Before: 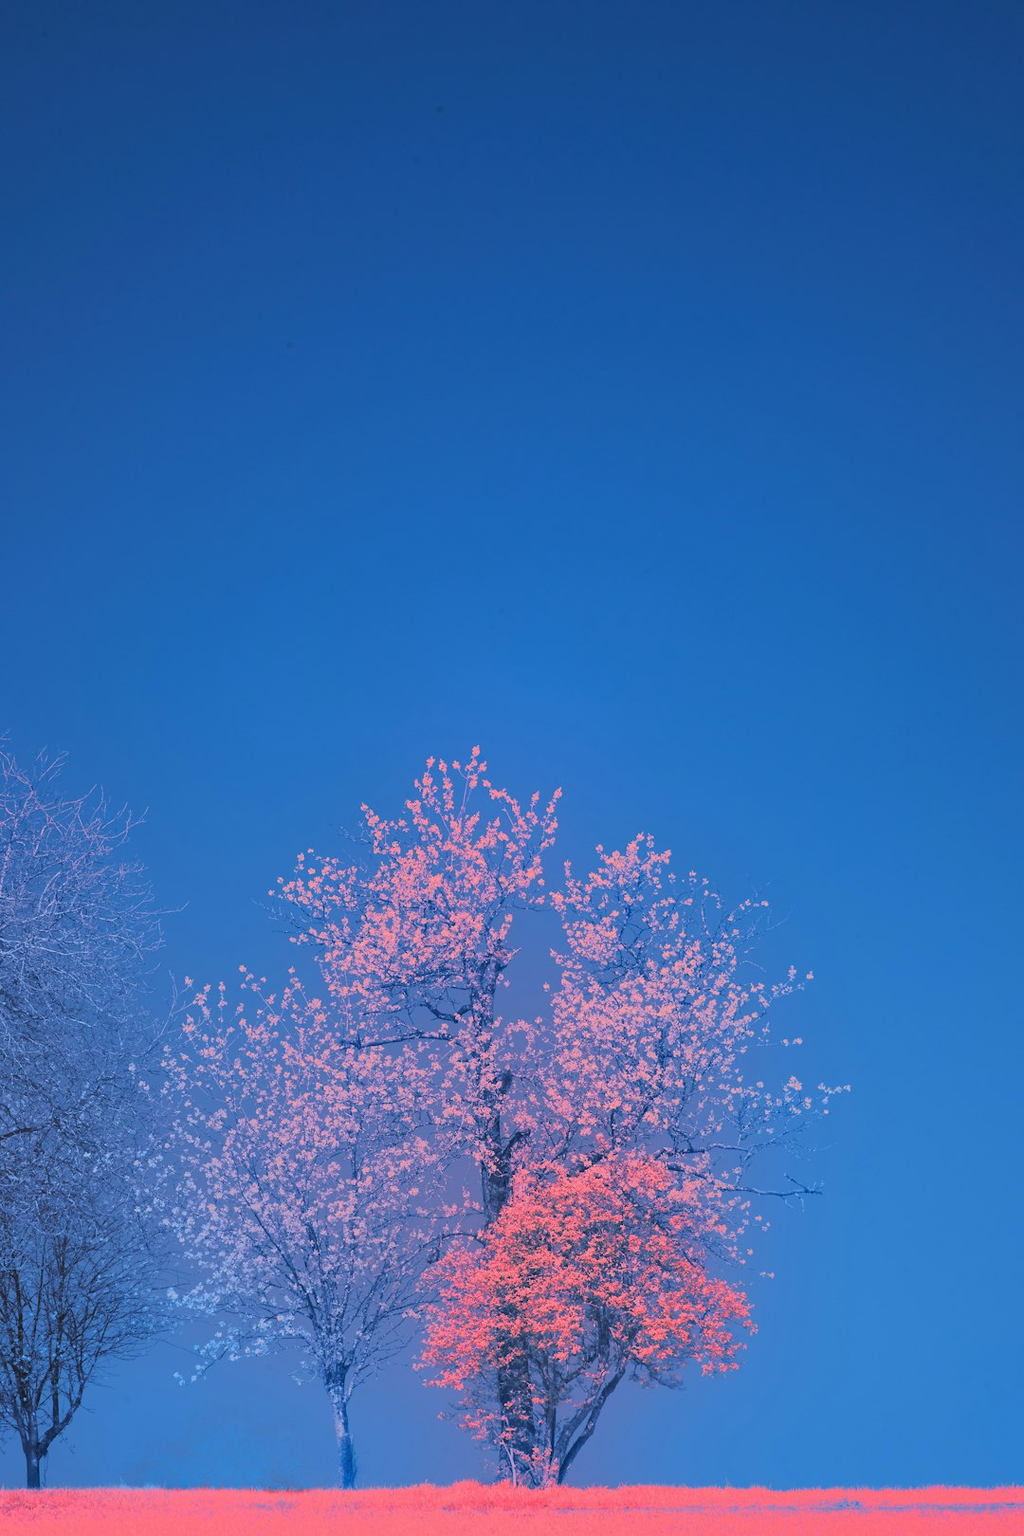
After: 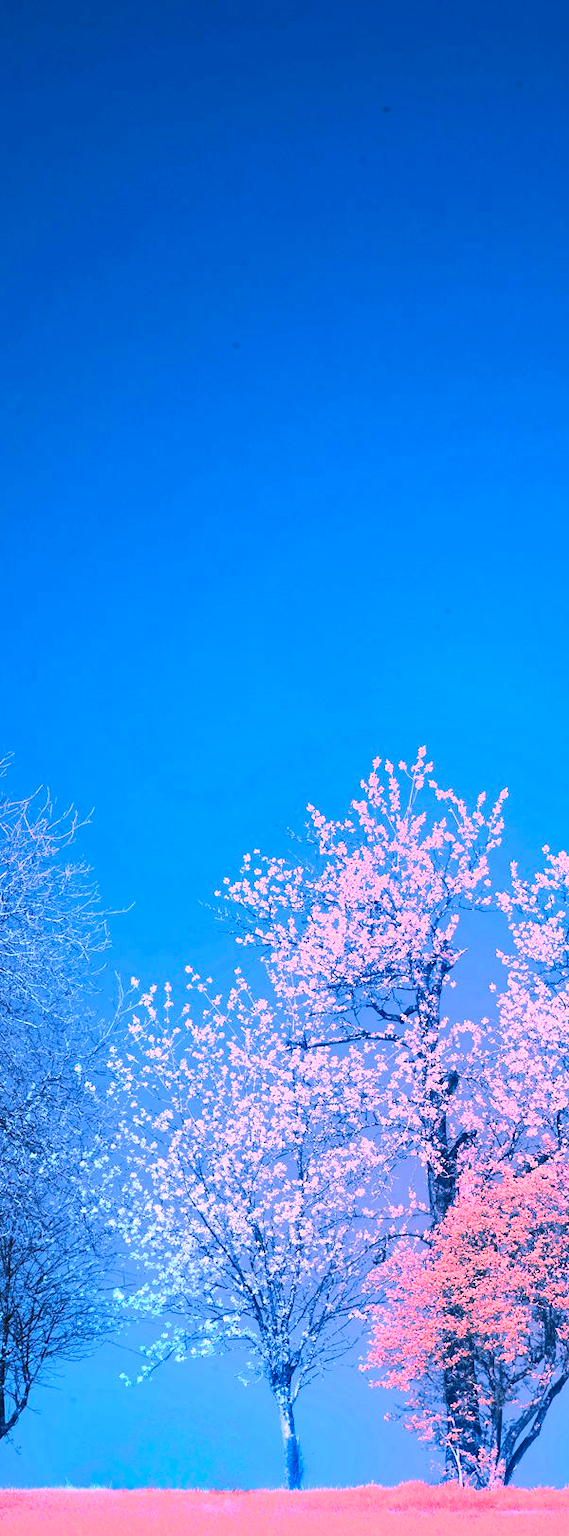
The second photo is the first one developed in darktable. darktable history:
crop: left 5.339%, right 39.014%
exposure: black level correction 0, exposure 1.2 EV, compensate highlight preservation false
shadows and highlights: shadows 25.04, highlights -24.44
contrast brightness saturation: contrast 0.24, brightness -0.223, saturation 0.137
